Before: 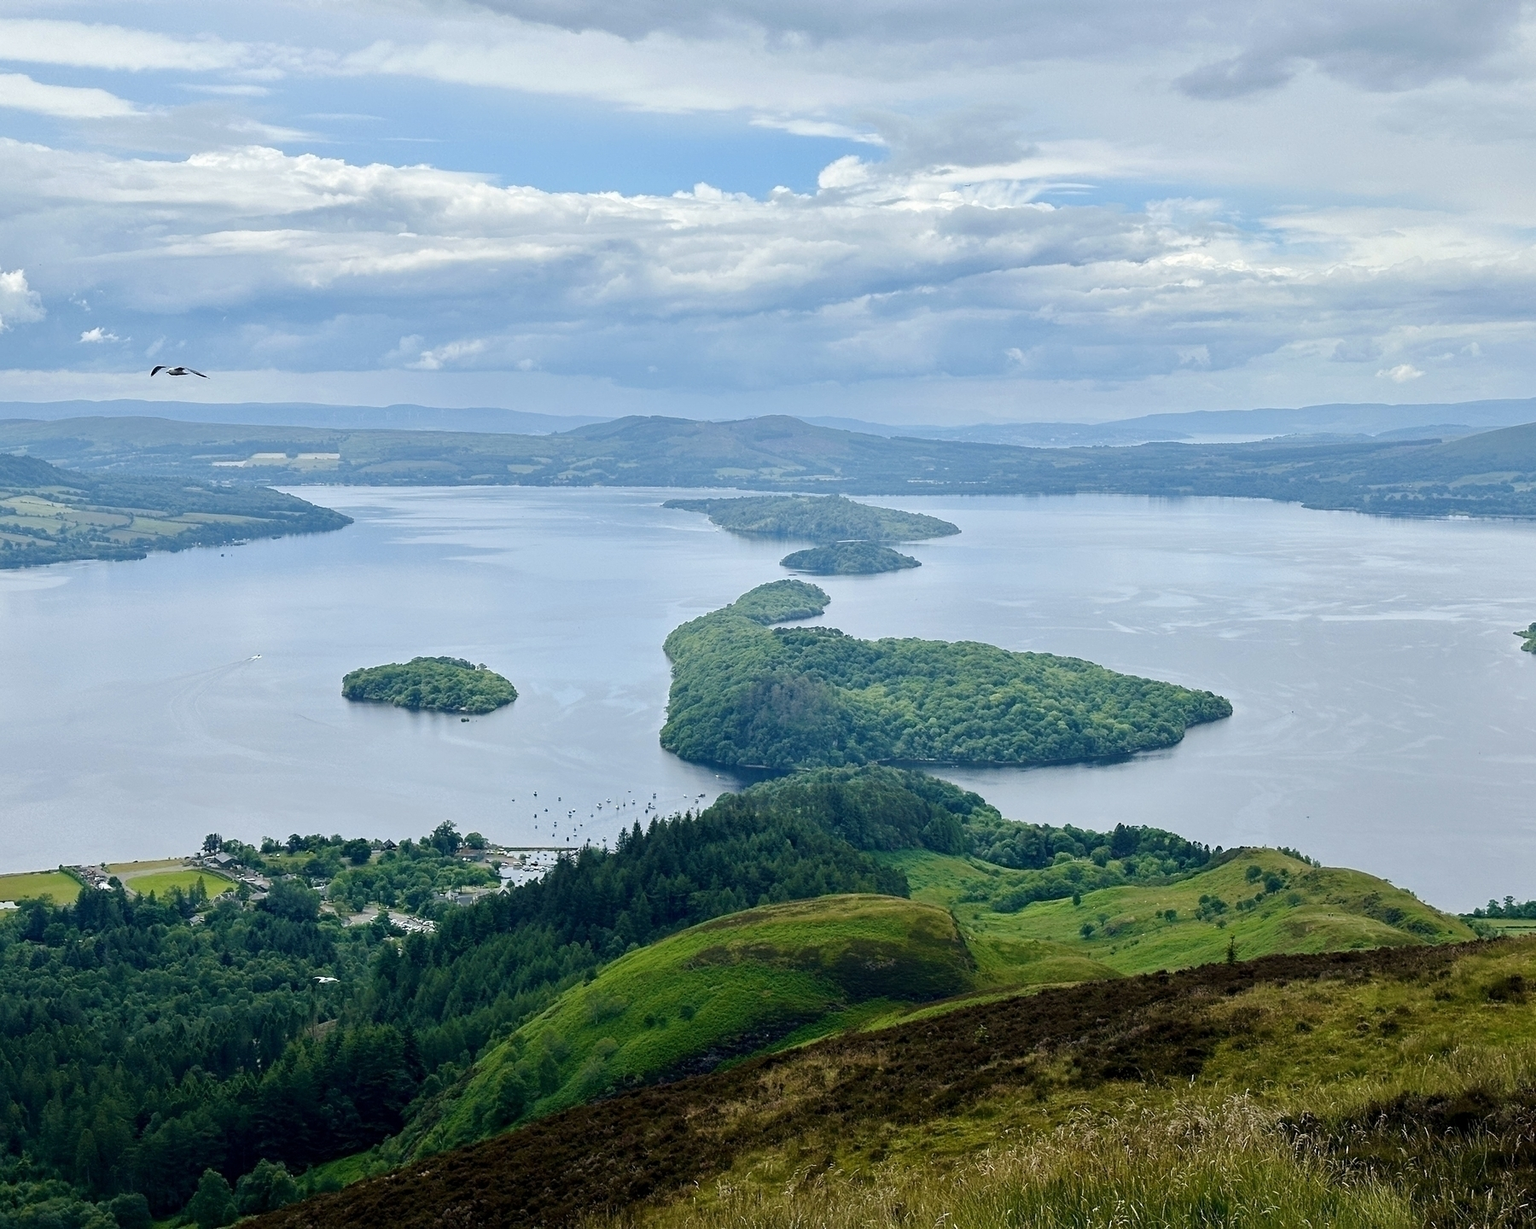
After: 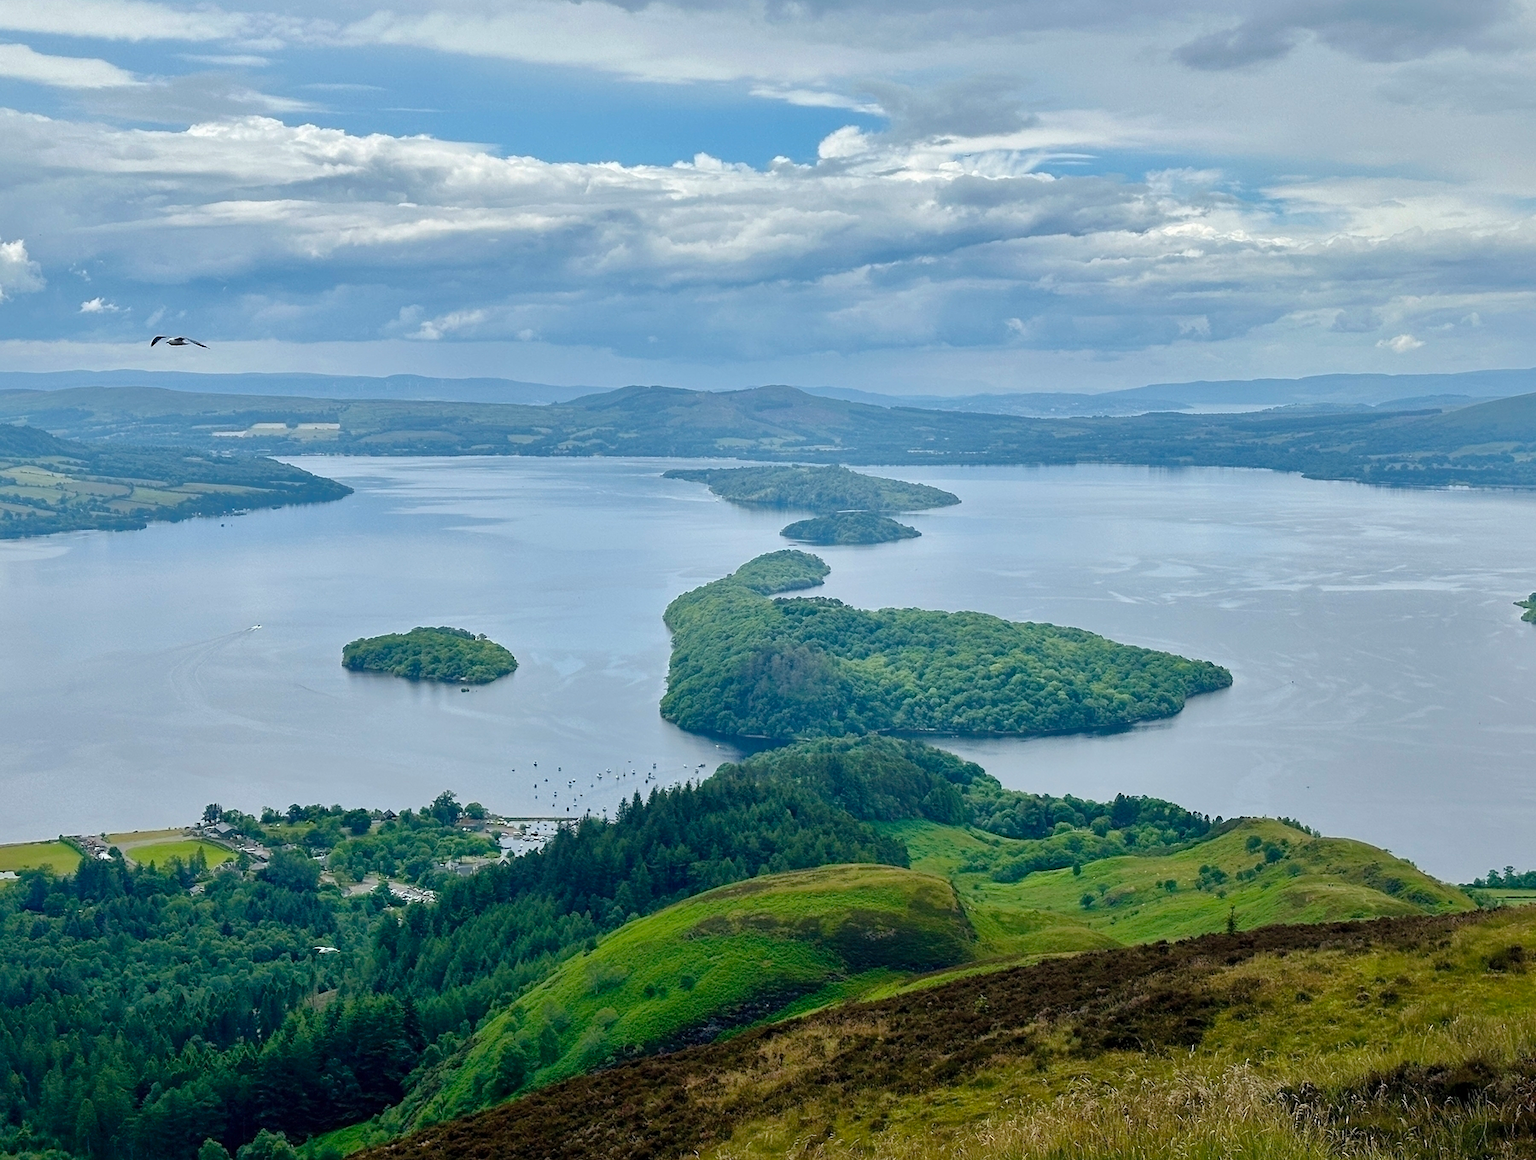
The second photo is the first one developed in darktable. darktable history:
shadows and highlights: on, module defaults
base curve: exposure shift 0, preserve colors none
crop and rotate: top 2.479%, bottom 3.018%
